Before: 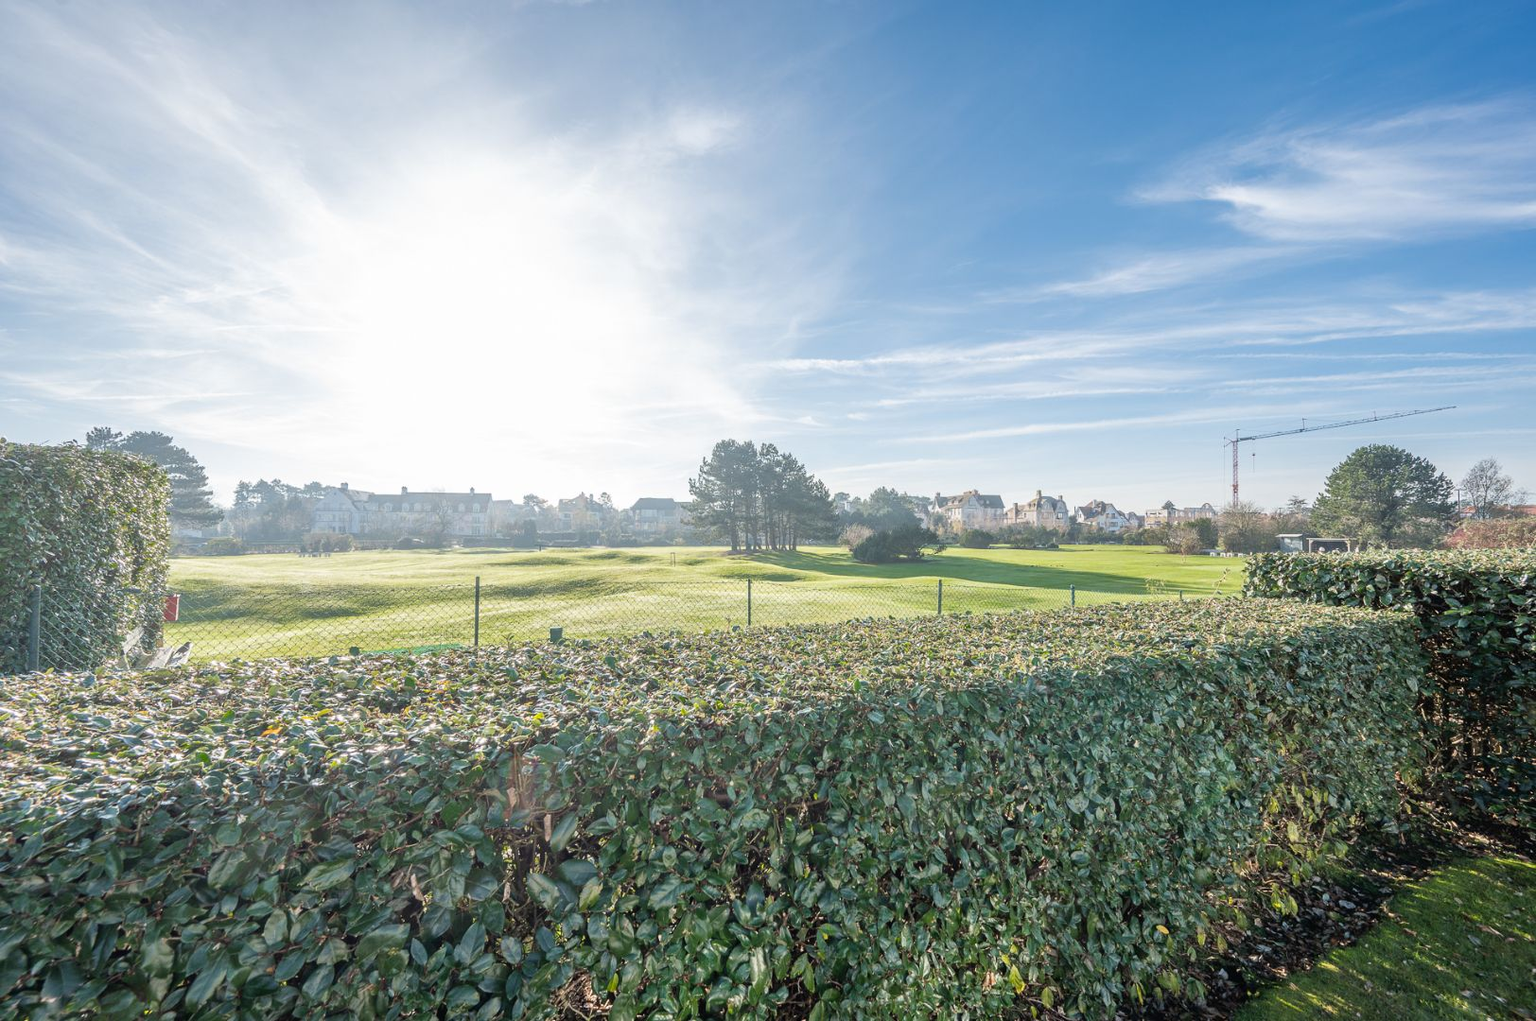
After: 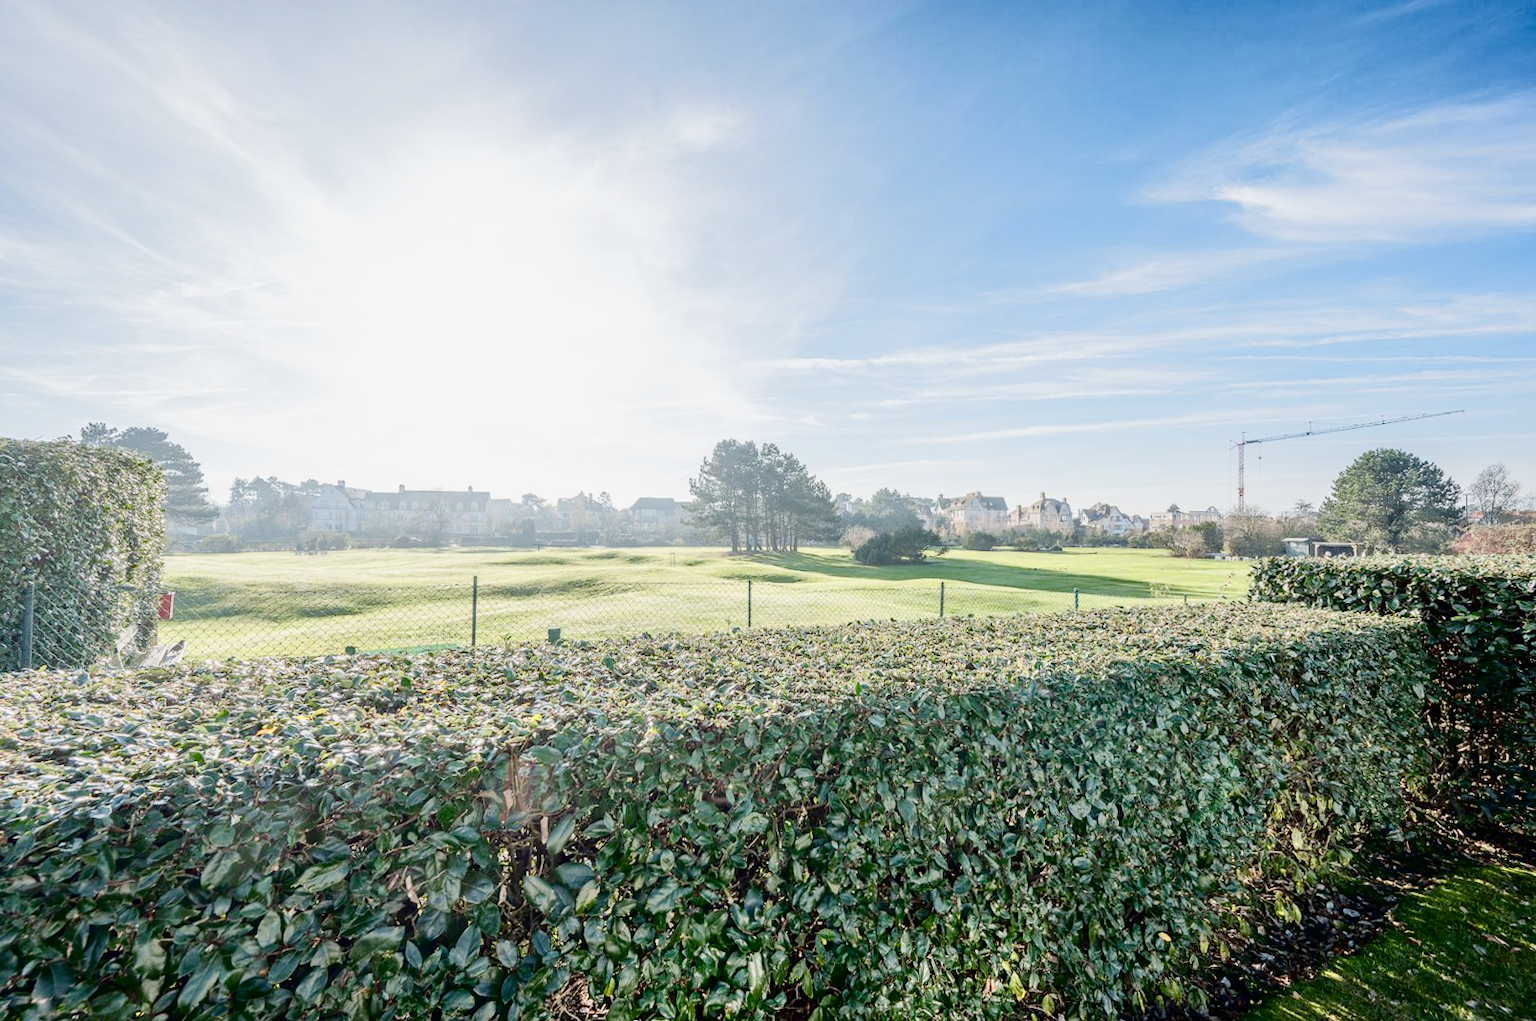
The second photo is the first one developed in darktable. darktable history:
tone curve: curves: ch0 [(0, 0) (0.003, 0) (0.011, 0.001) (0.025, 0.003) (0.044, 0.005) (0.069, 0.011) (0.1, 0.021) (0.136, 0.035) (0.177, 0.079) (0.224, 0.134) (0.277, 0.219) (0.335, 0.315) (0.399, 0.42) (0.468, 0.529) (0.543, 0.636) (0.623, 0.727) (0.709, 0.805) (0.801, 0.88) (0.898, 0.957) (1, 1)], color space Lab, independent channels, preserve colors none
color balance rgb: power › hue 312.59°, perceptual saturation grading › global saturation 20%, perceptual saturation grading › highlights -50.588%, perceptual saturation grading › shadows 30.982%, global vibrance -7.524%, contrast -12.65%, saturation formula JzAzBz (2021)
crop and rotate: angle -0.36°
